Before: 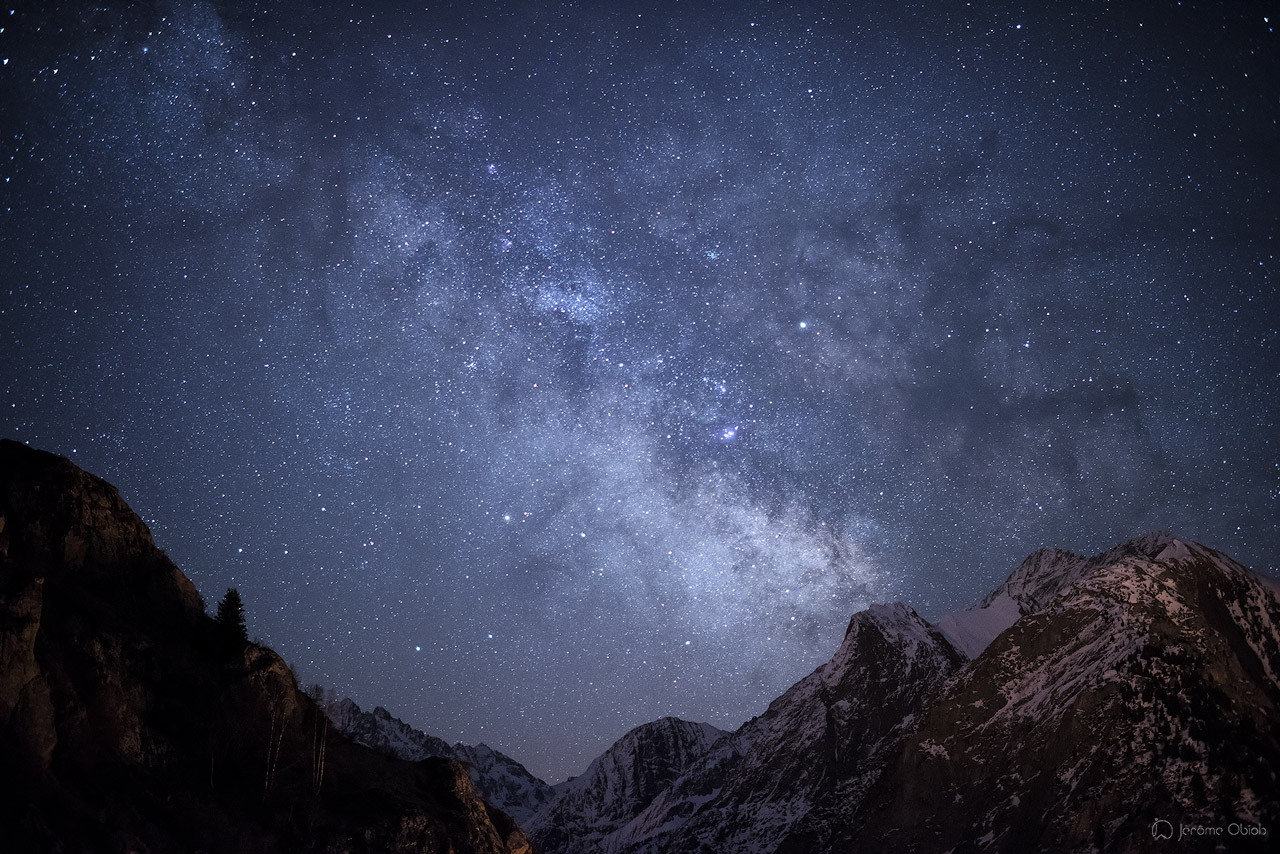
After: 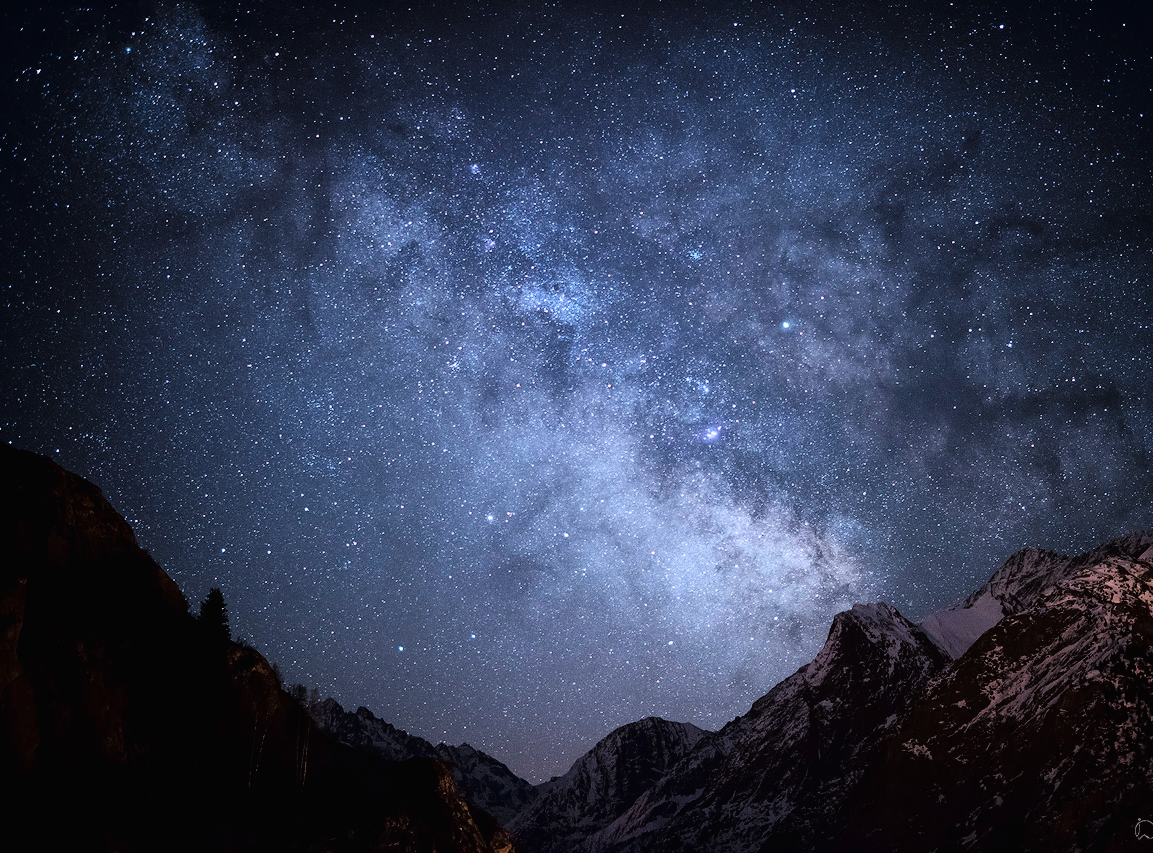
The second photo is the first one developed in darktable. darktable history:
crop and rotate: left 1.338%, right 8.52%
tone curve: curves: ch0 [(0, 0.01) (0.133, 0.057) (0.338, 0.327) (0.494, 0.55) (0.726, 0.807) (1, 1)]; ch1 [(0, 0) (0.346, 0.324) (0.45, 0.431) (0.5, 0.5) (0.522, 0.517) (0.543, 0.578) (1, 1)]; ch2 [(0, 0) (0.44, 0.424) (0.501, 0.499) (0.564, 0.611) (0.622, 0.667) (0.707, 0.746) (1, 1)], color space Lab, linked channels, preserve colors none
